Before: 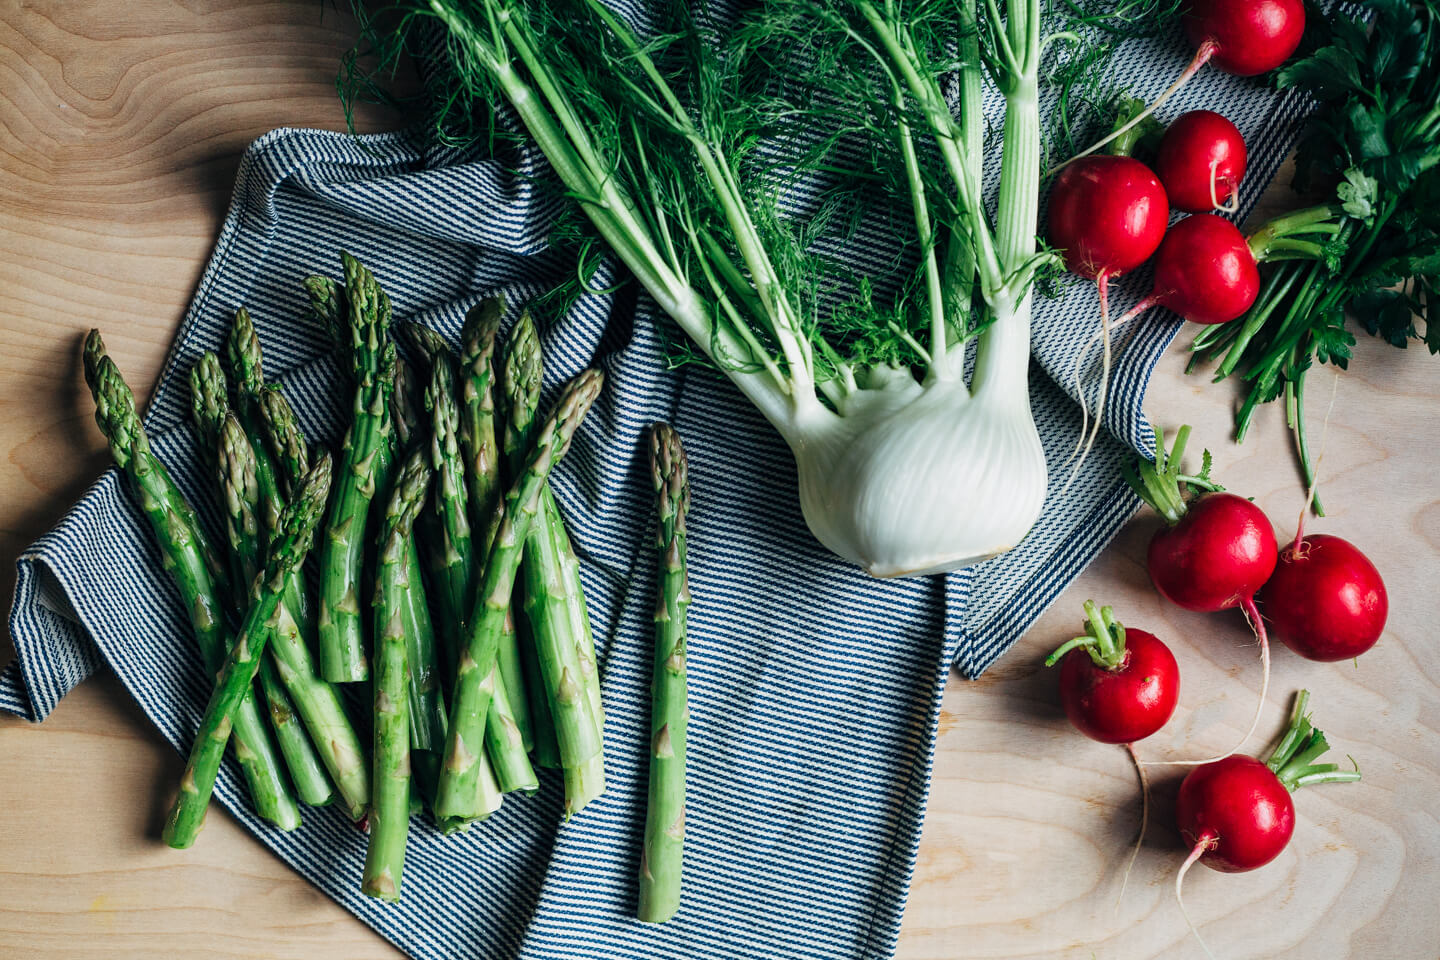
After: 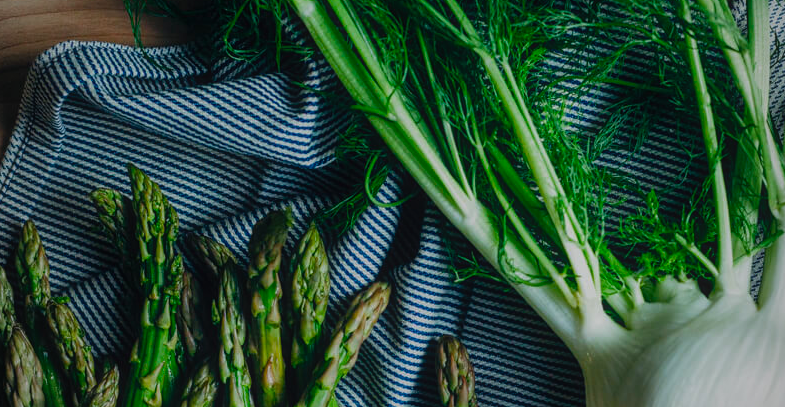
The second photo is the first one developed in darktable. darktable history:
crop: left 14.852%, top 9.088%, right 30.634%, bottom 48.463%
exposure: exposure -0.428 EV, compensate exposure bias true, compensate highlight preservation false
color balance rgb: linear chroma grading › global chroma 14.693%, perceptual saturation grading › global saturation 29.564%, global vibrance 9.587%
local contrast: detail 109%
contrast equalizer: octaves 7, y [[0.511, 0.558, 0.631, 0.632, 0.559, 0.512], [0.5 ×6], [0.507, 0.559, 0.627, 0.644, 0.647, 0.647], [0 ×6], [0 ×6]], mix -0.313
vignetting: on, module defaults
